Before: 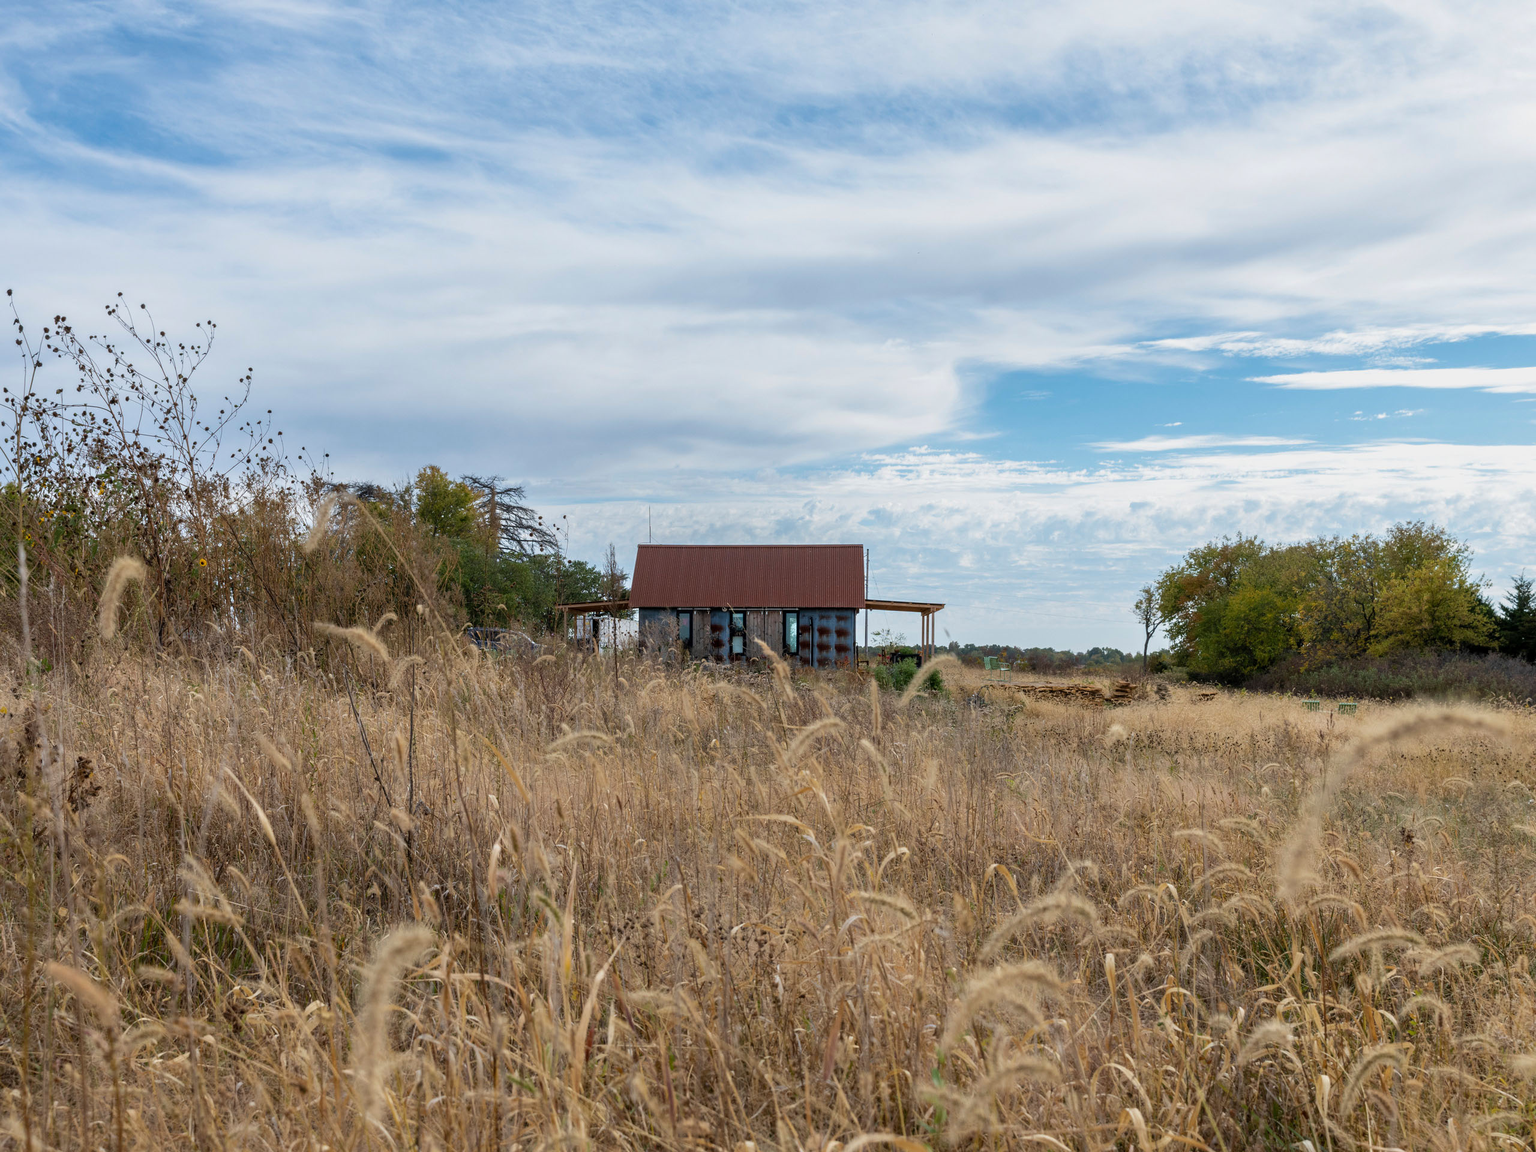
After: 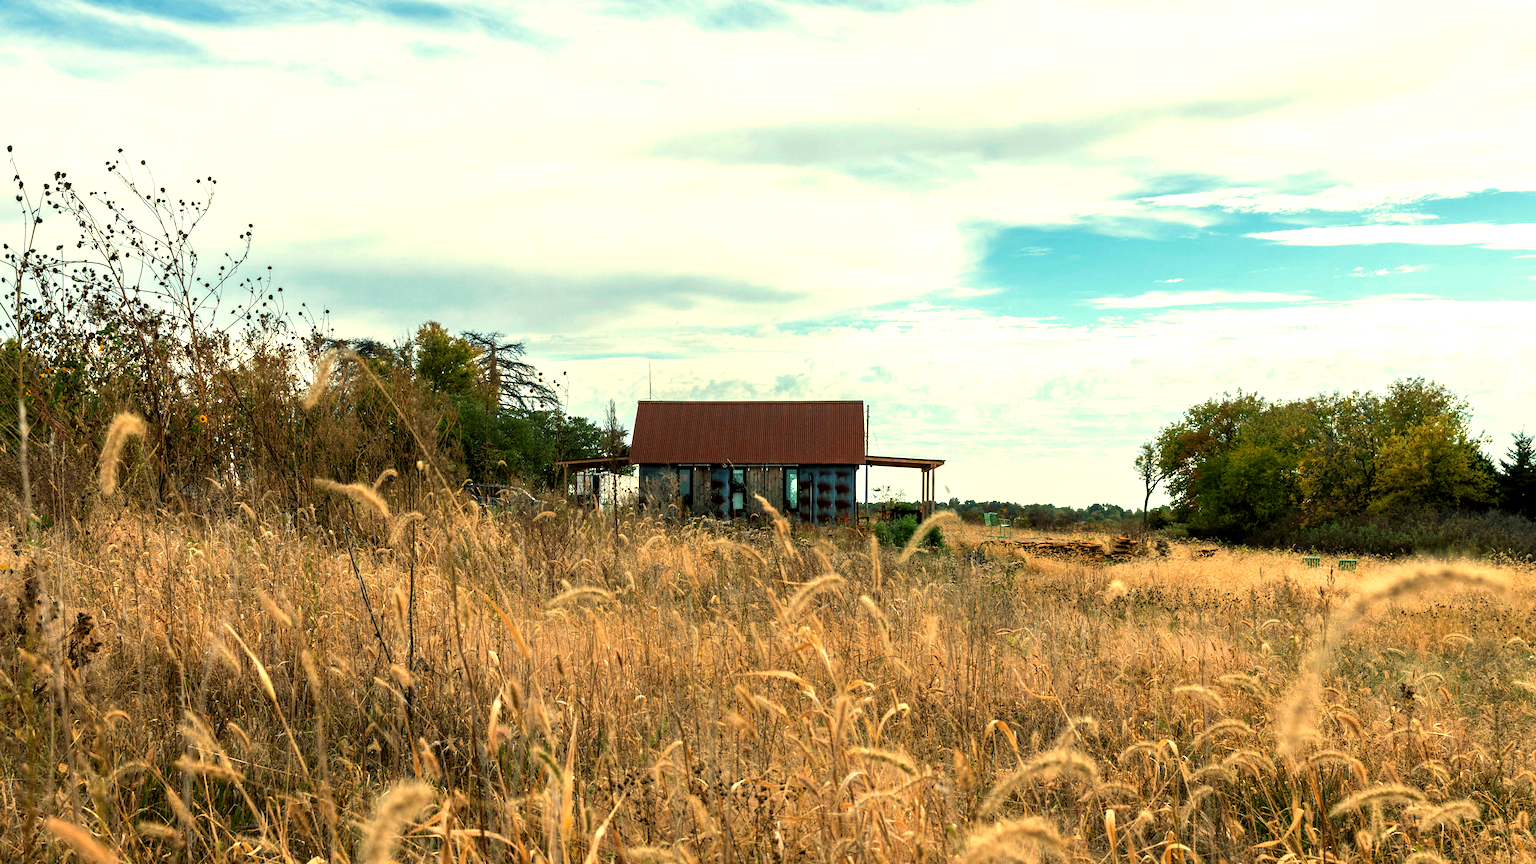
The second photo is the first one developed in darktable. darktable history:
exposure: black level correction 0.001, exposure 0.5 EV, compensate exposure bias true, compensate highlight preservation false
crop and rotate: top 12.5%, bottom 12.5%
color balance: mode lift, gamma, gain (sRGB), lift [1.014, 0.966, 0.918, 0.87], gamma [0.86, 0.734, 0.918, 0.976], gain [1.063, 1.13, 1.063, 0.86]
